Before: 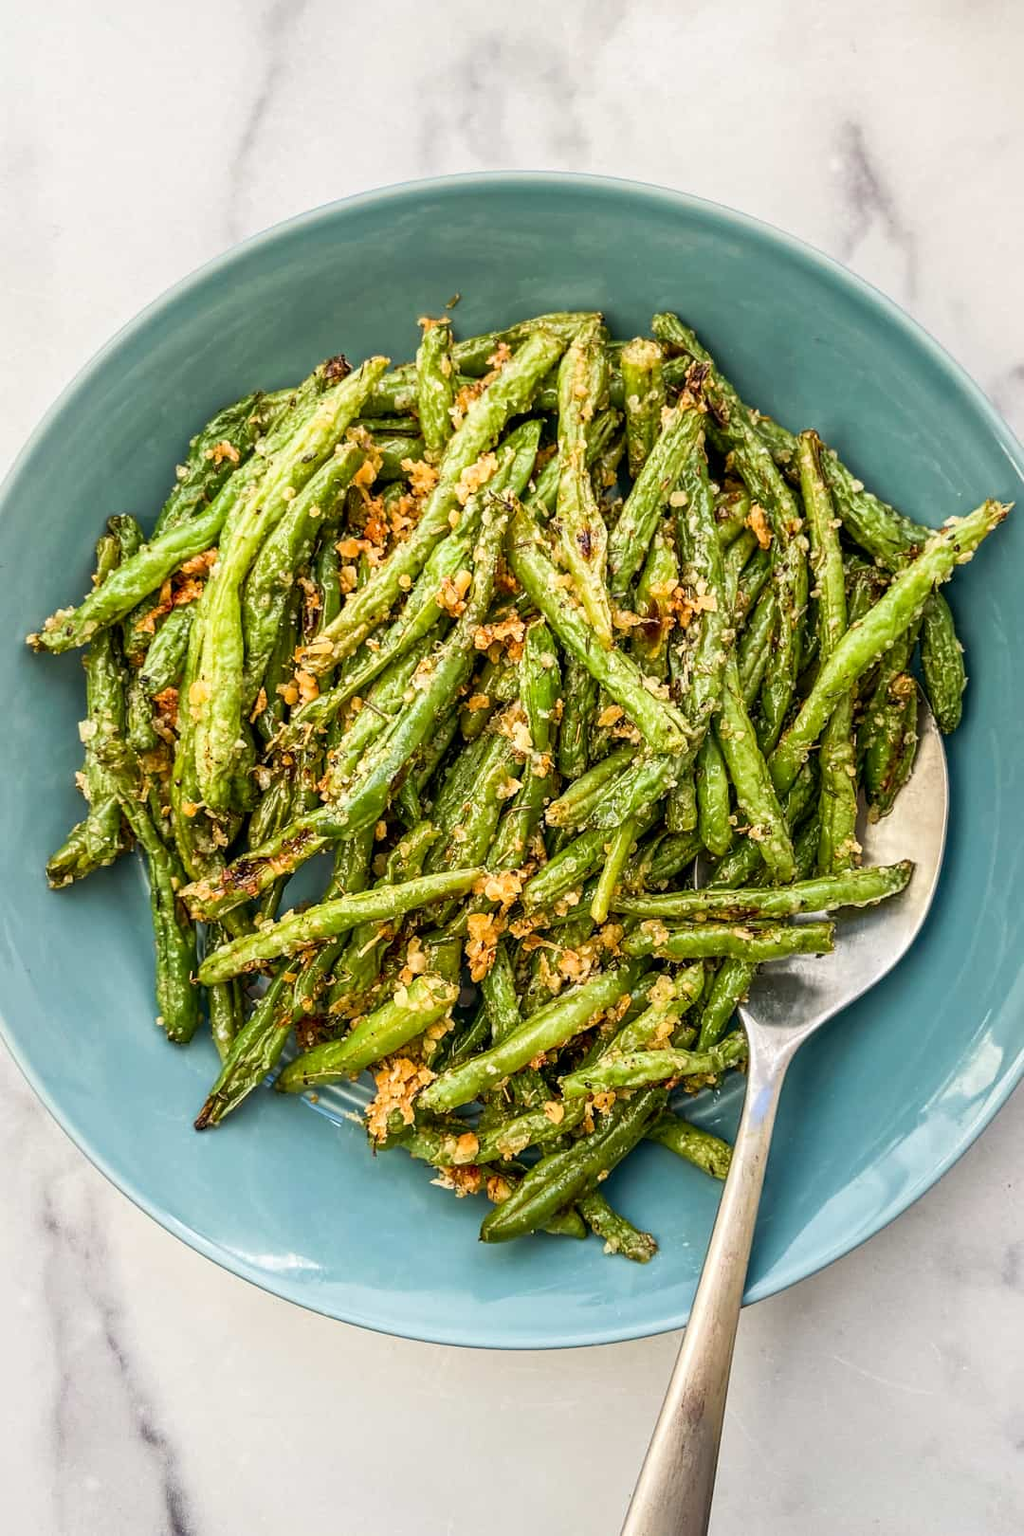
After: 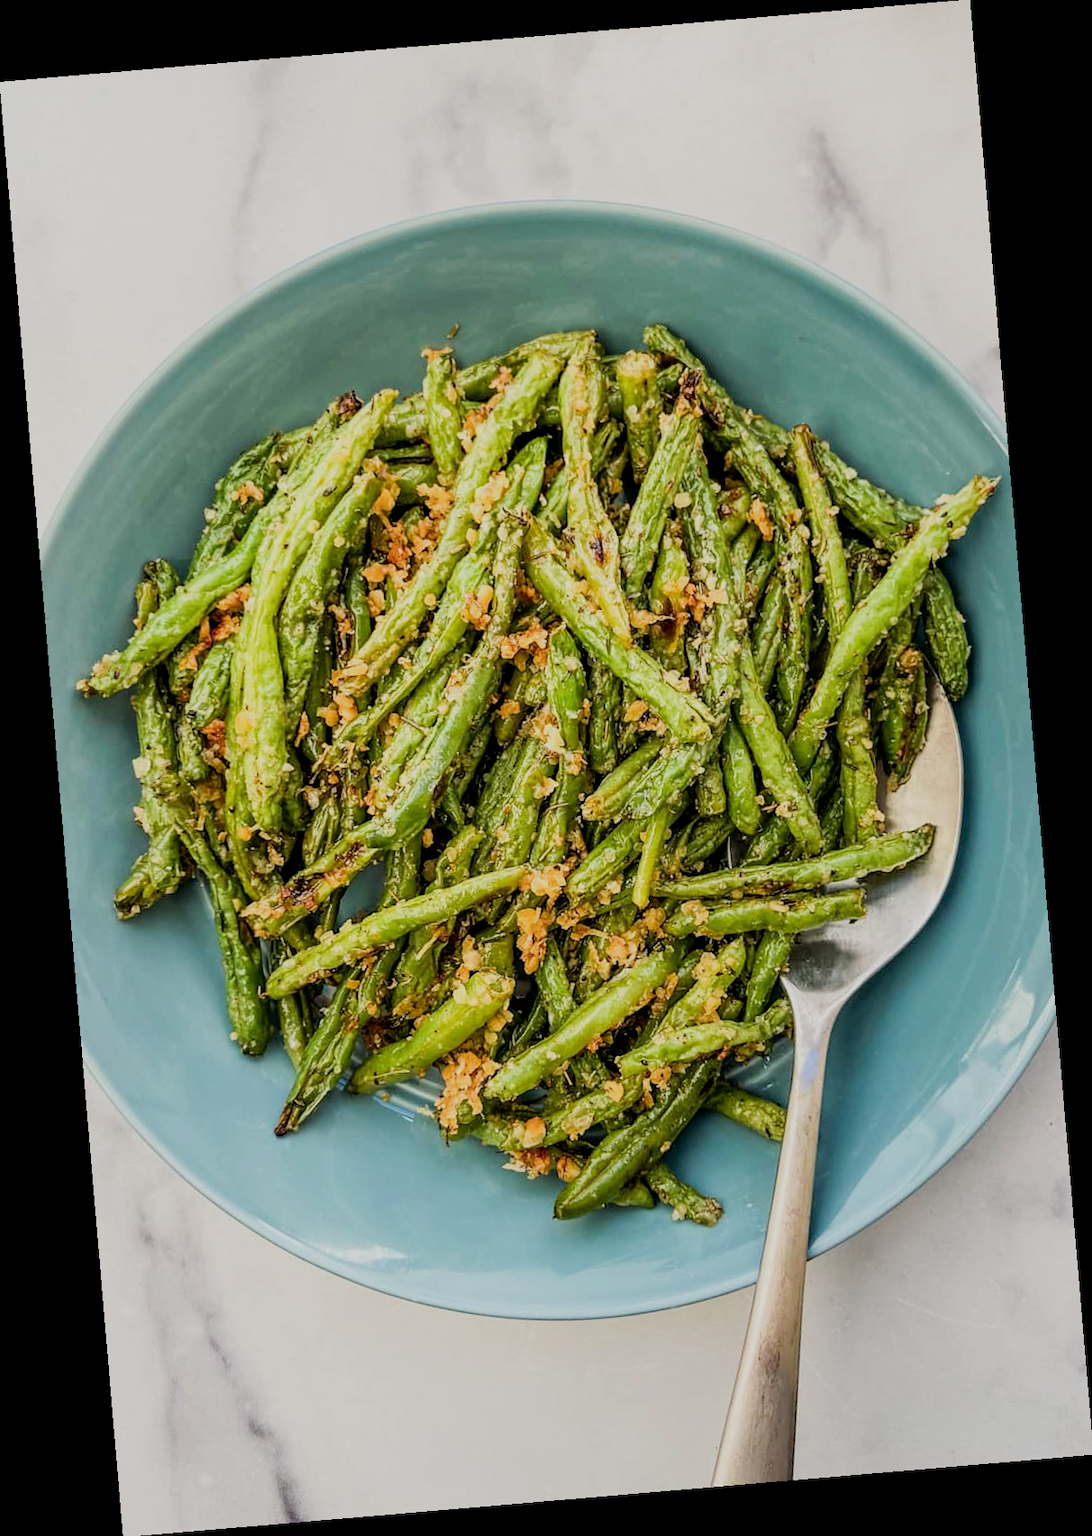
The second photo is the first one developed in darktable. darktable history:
rotate and perspective: rotation -4.86°, automatic cropping off
filmic rgb: black relative exposure -7.65 EV, white relative exposure 4.56 EV, hardness 3.61
